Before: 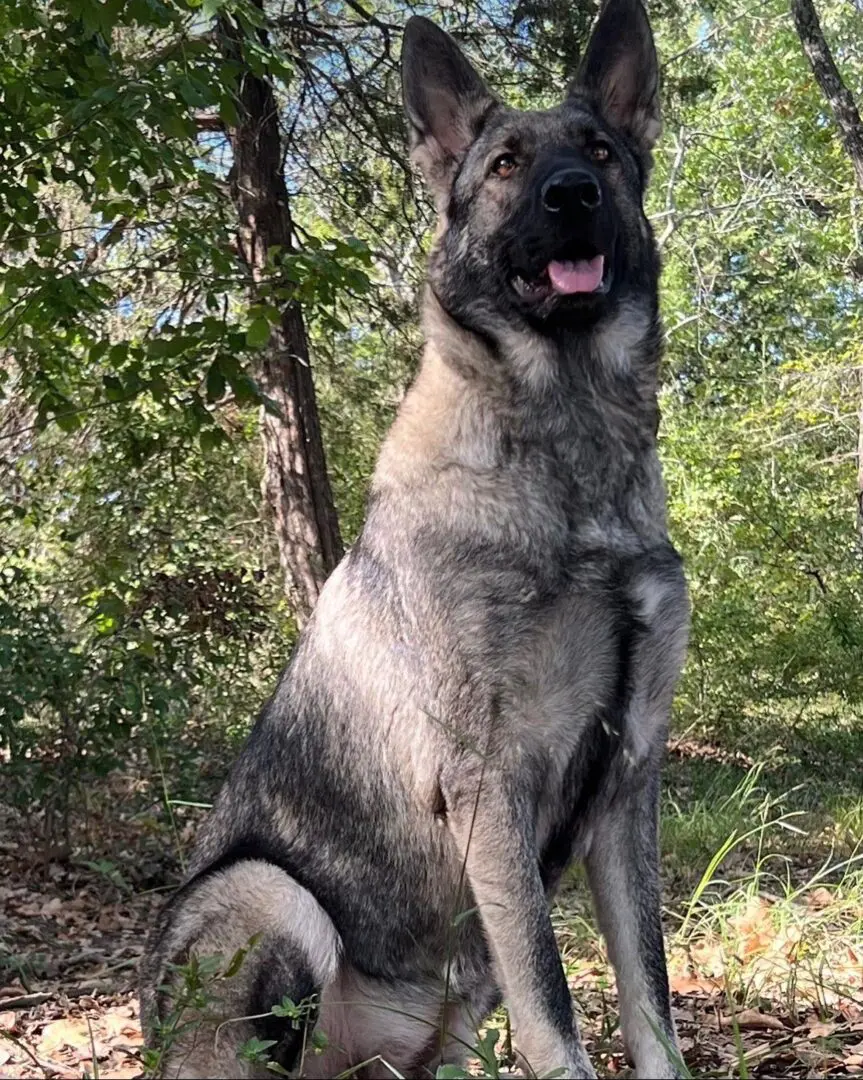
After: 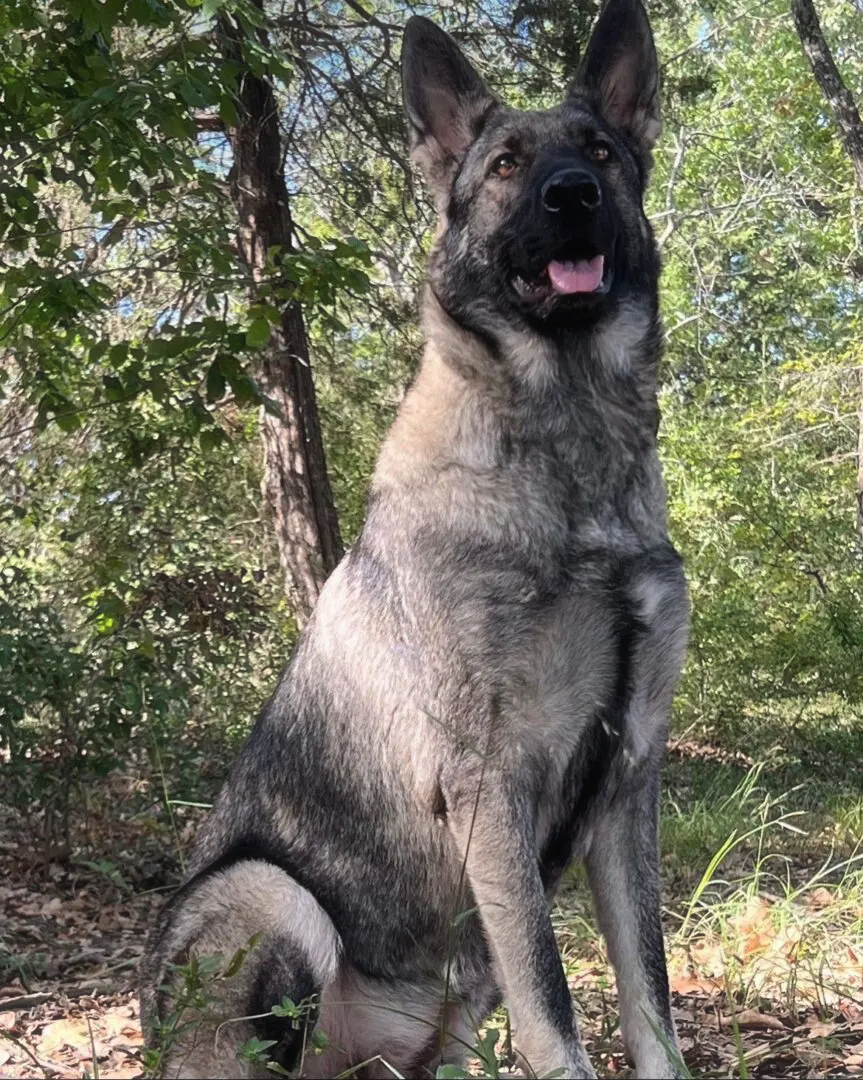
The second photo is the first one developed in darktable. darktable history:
haze removal: strength -0.05
local contrast: mode bilateral grid, contrast 100, coarseness 100, detail 91%, midtone range 0.2
